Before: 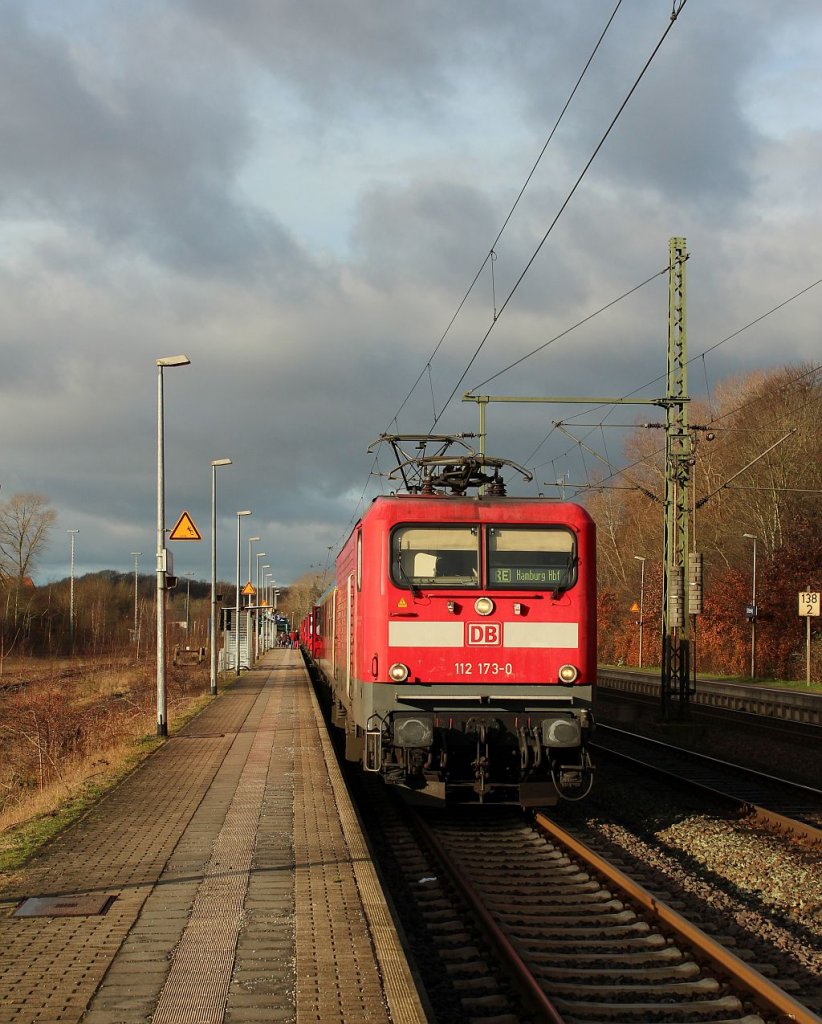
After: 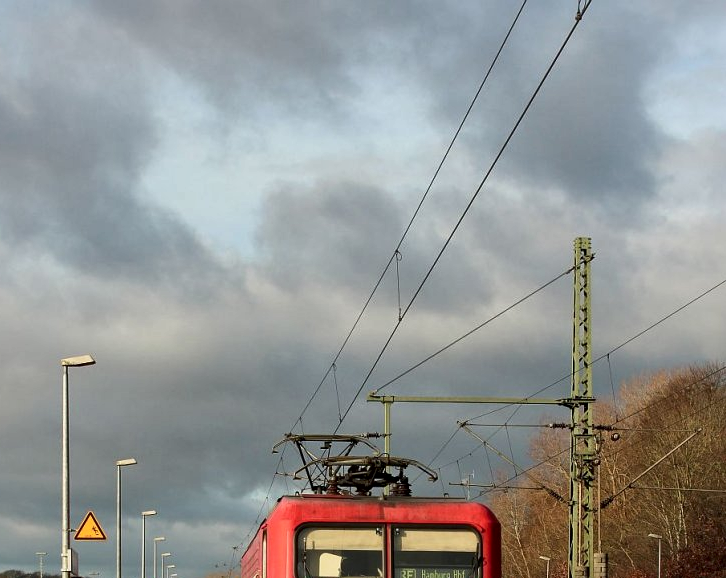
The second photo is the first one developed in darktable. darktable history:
crop and rotate: left 11.612%, bottom 43.543%
local contrast: mode bilateral grid, contrast 26, coarseness 59, detail 152%, midtone range 0.2
